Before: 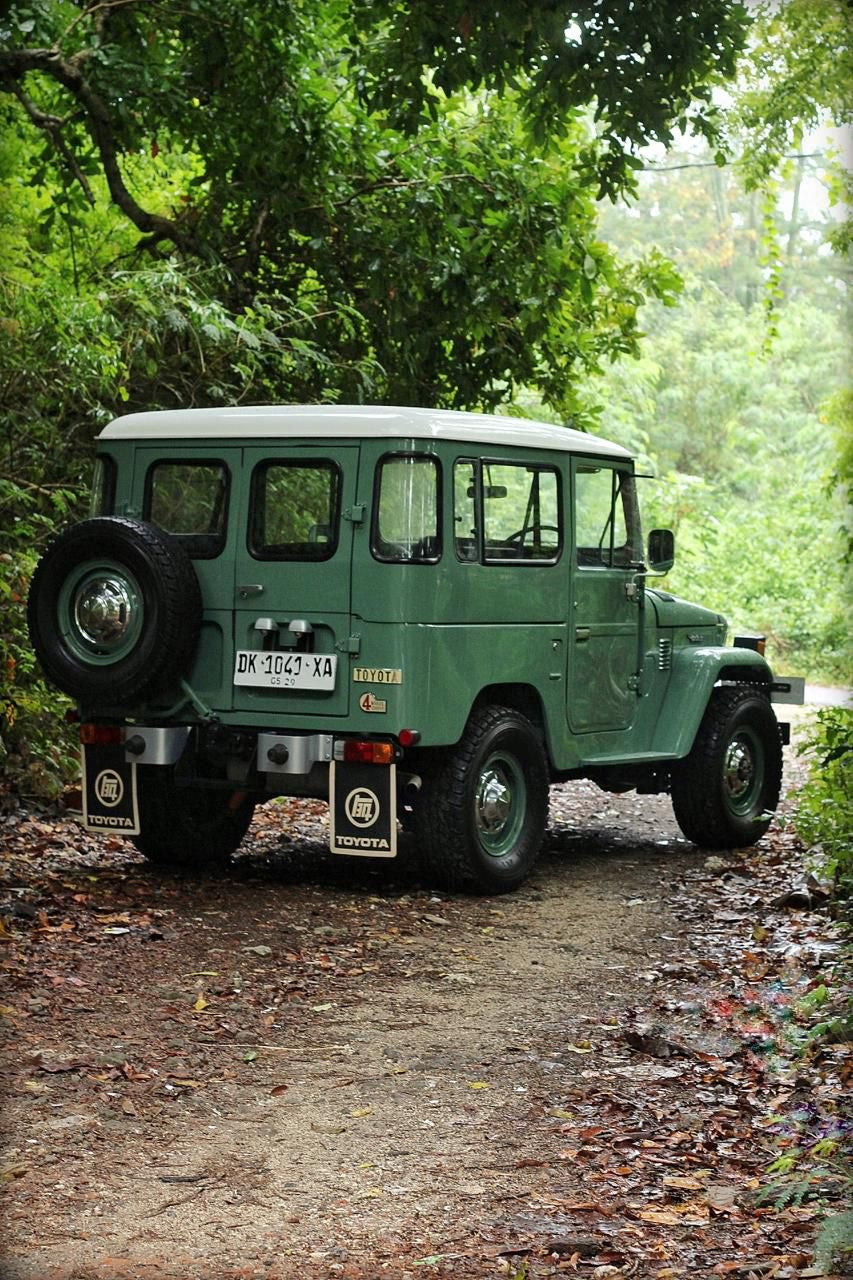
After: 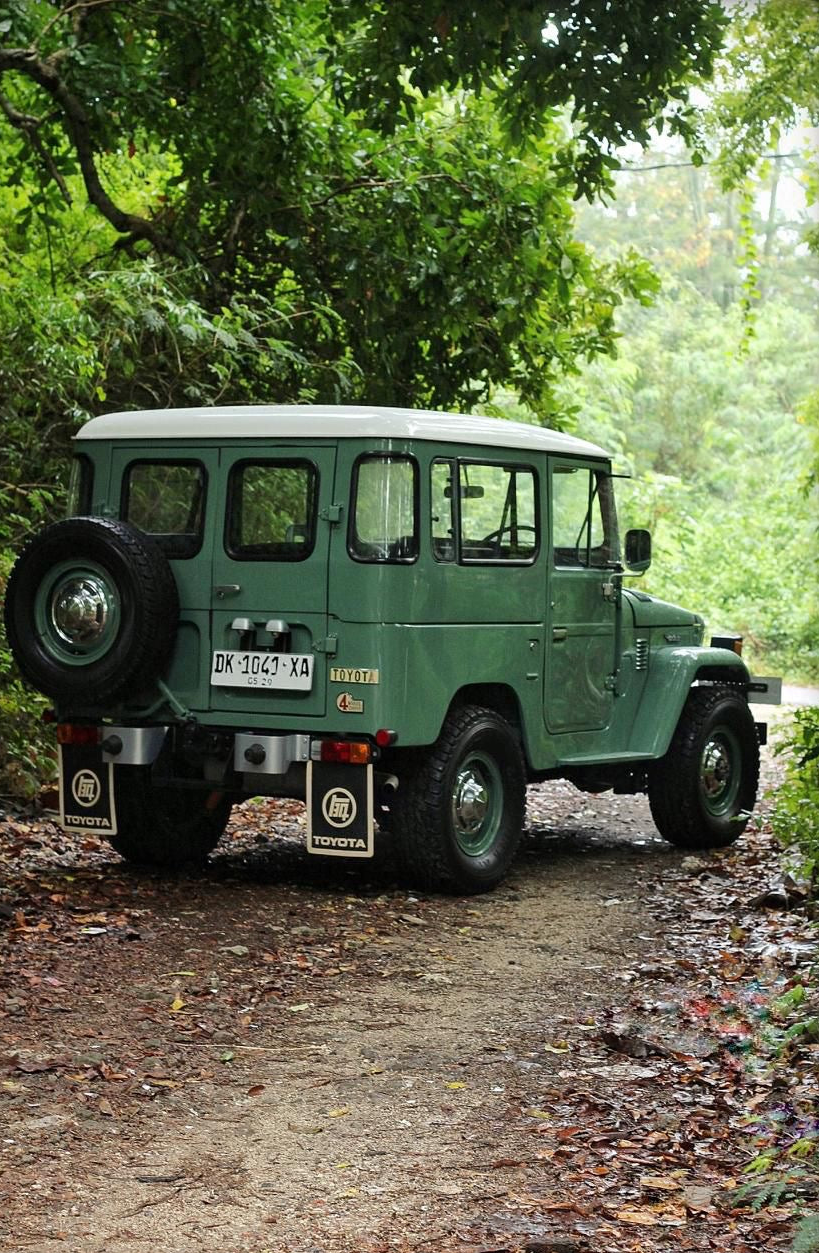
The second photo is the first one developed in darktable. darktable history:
crop and rotate: left 2.711%, right 1.243%, bottom 2.07%
